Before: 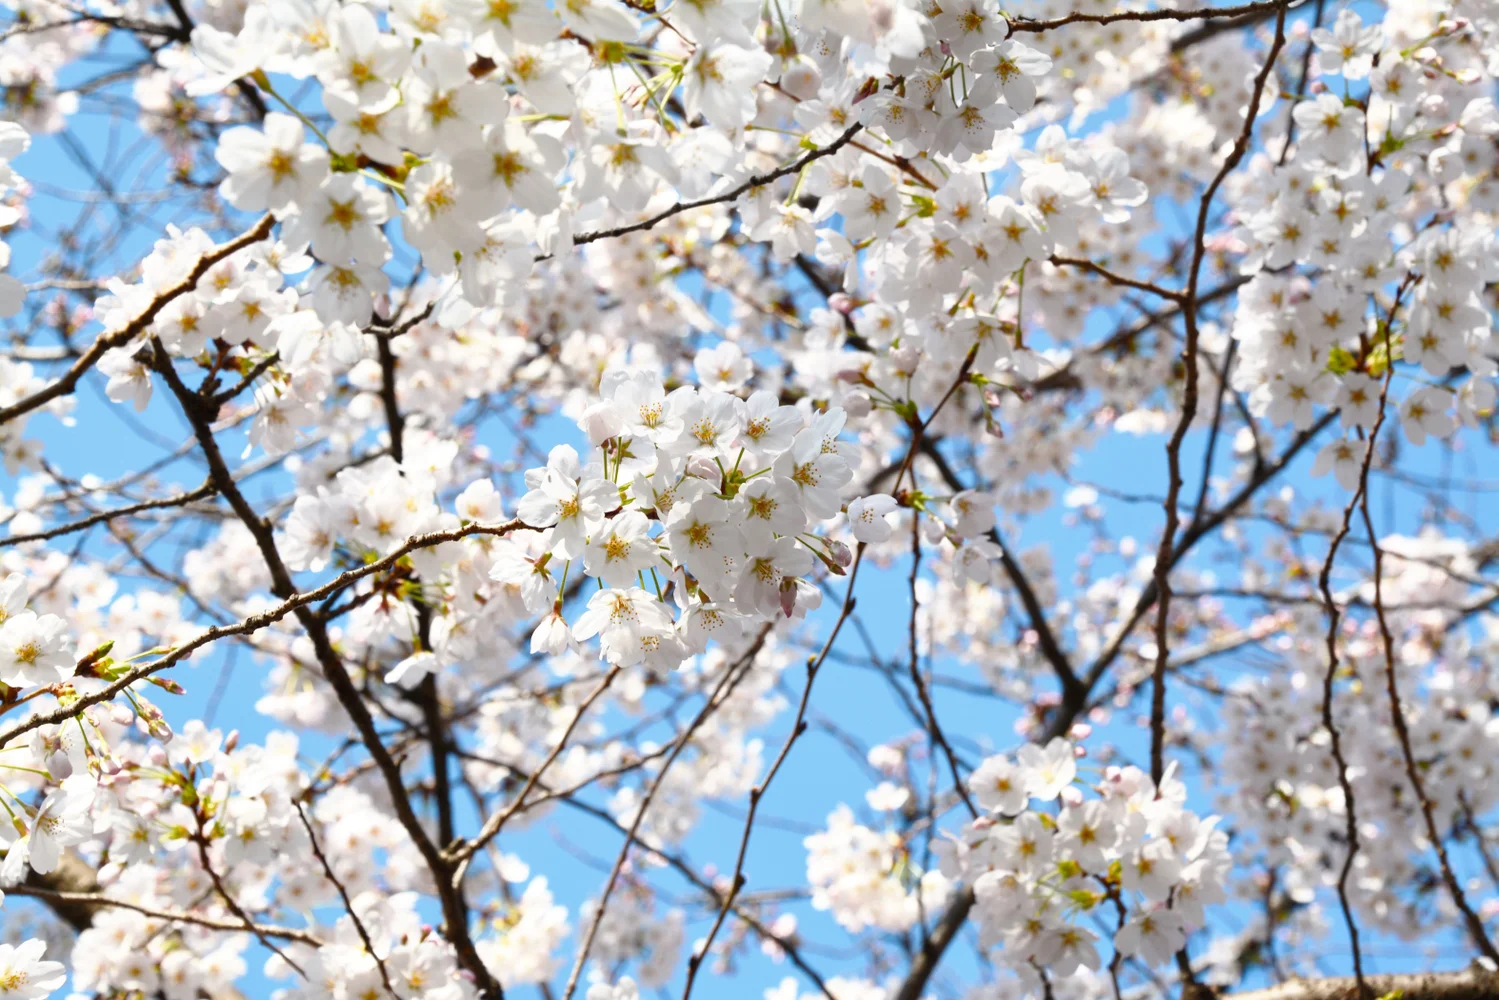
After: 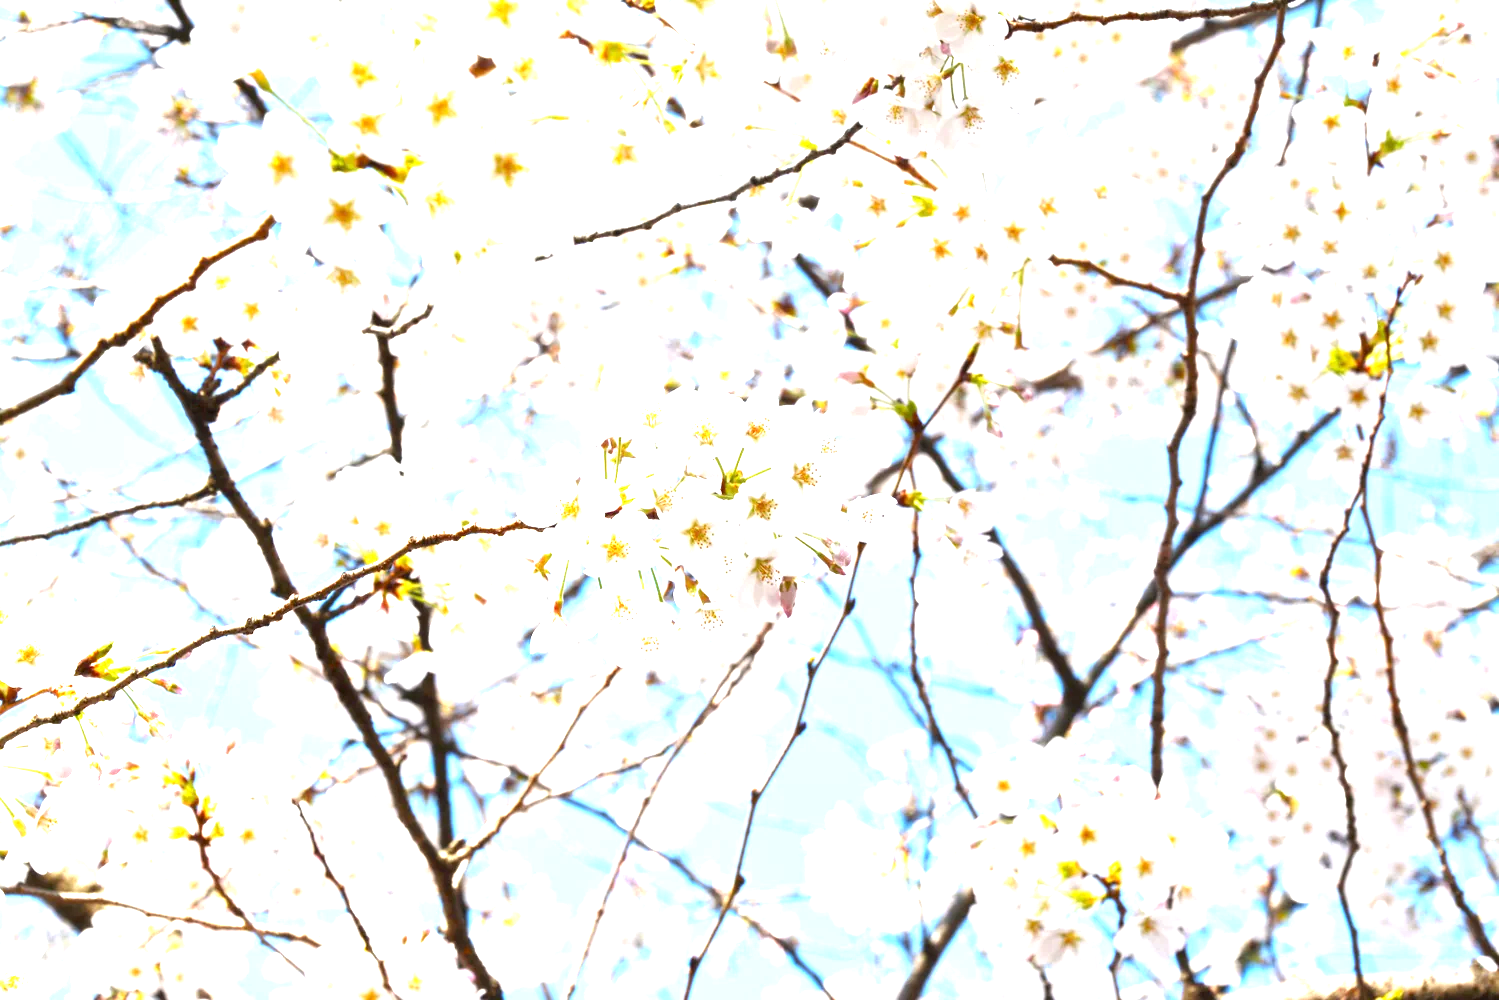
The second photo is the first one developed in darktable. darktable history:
exposure: black level correction 0.001, exposure 1.809 EV, compensate highlight preservation false
